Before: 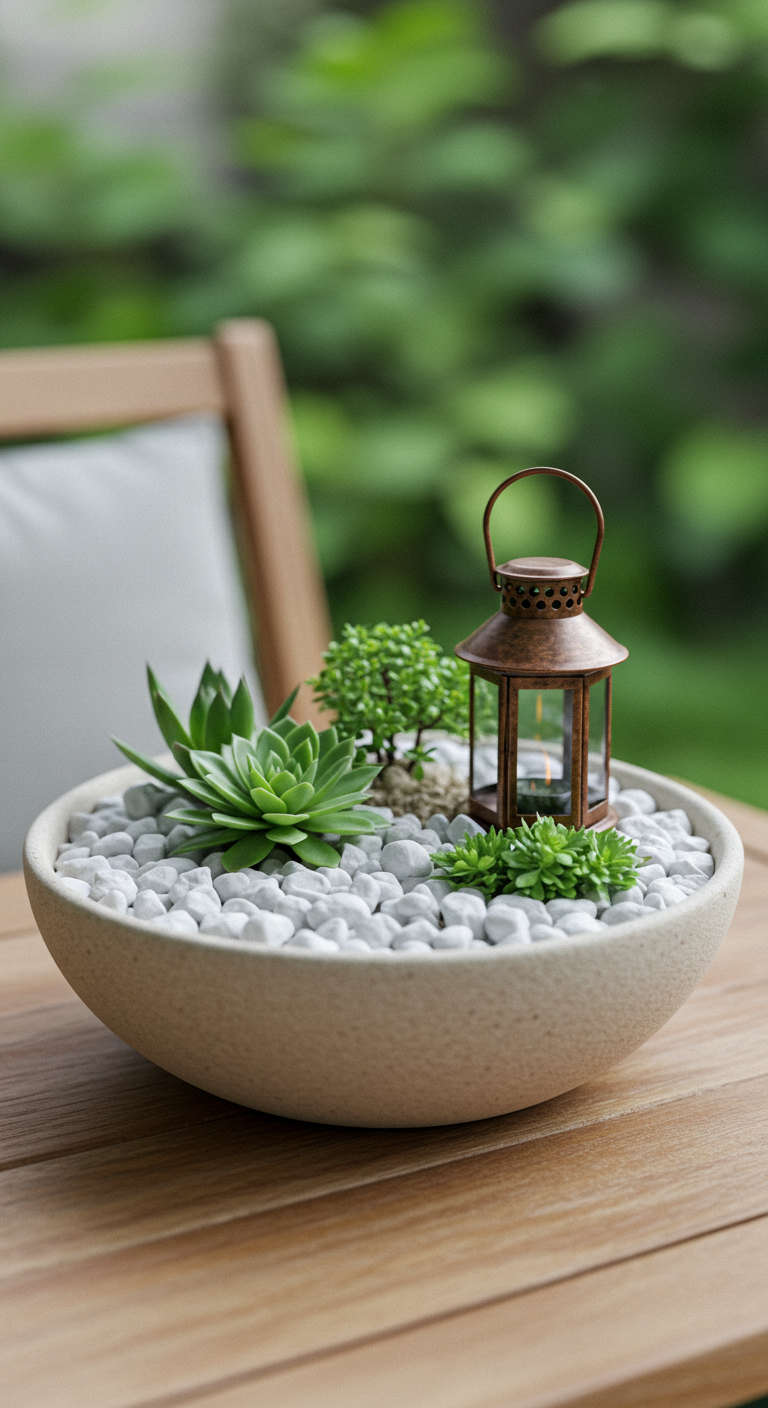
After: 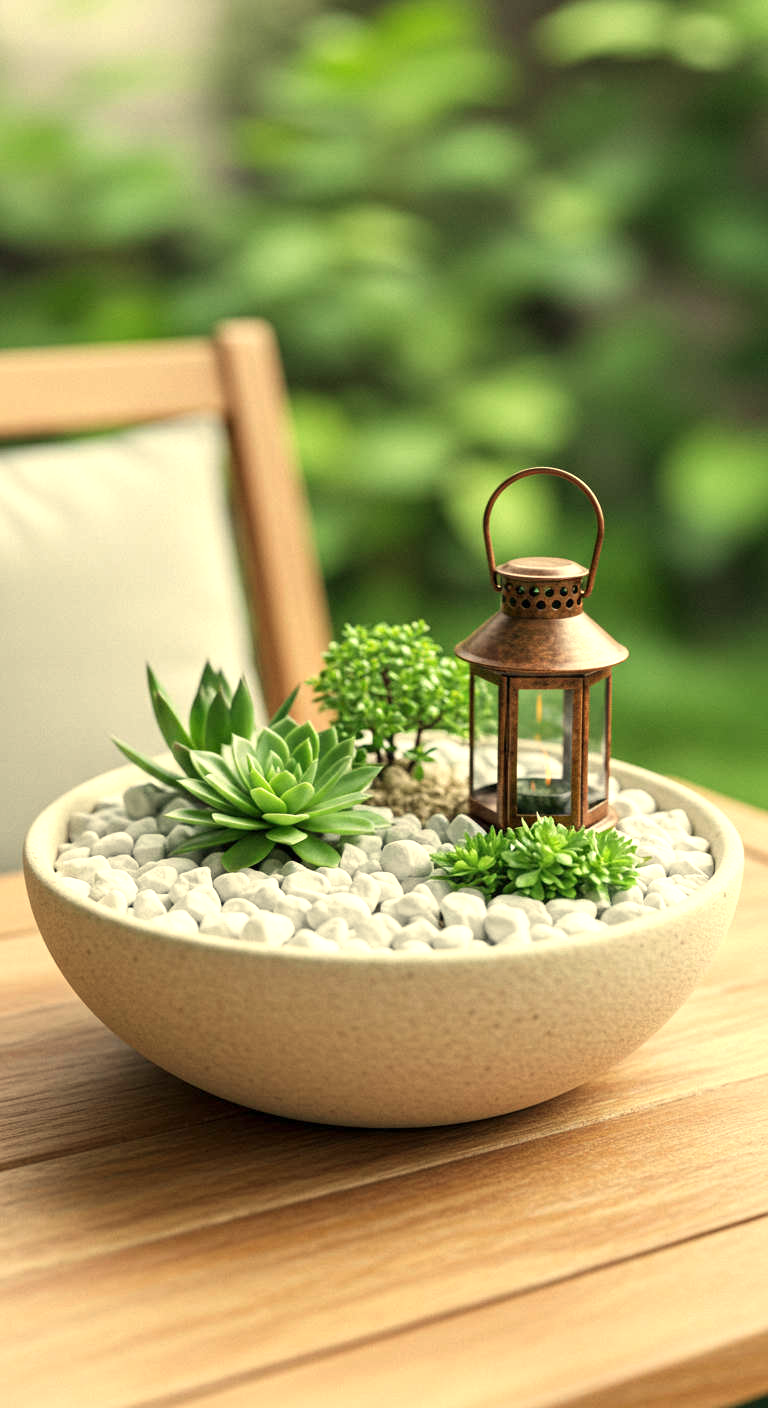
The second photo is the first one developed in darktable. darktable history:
exposure: exposure 0.74 EV, compensate highlight preservation false
white balance: red 1.08, blue 0.791
